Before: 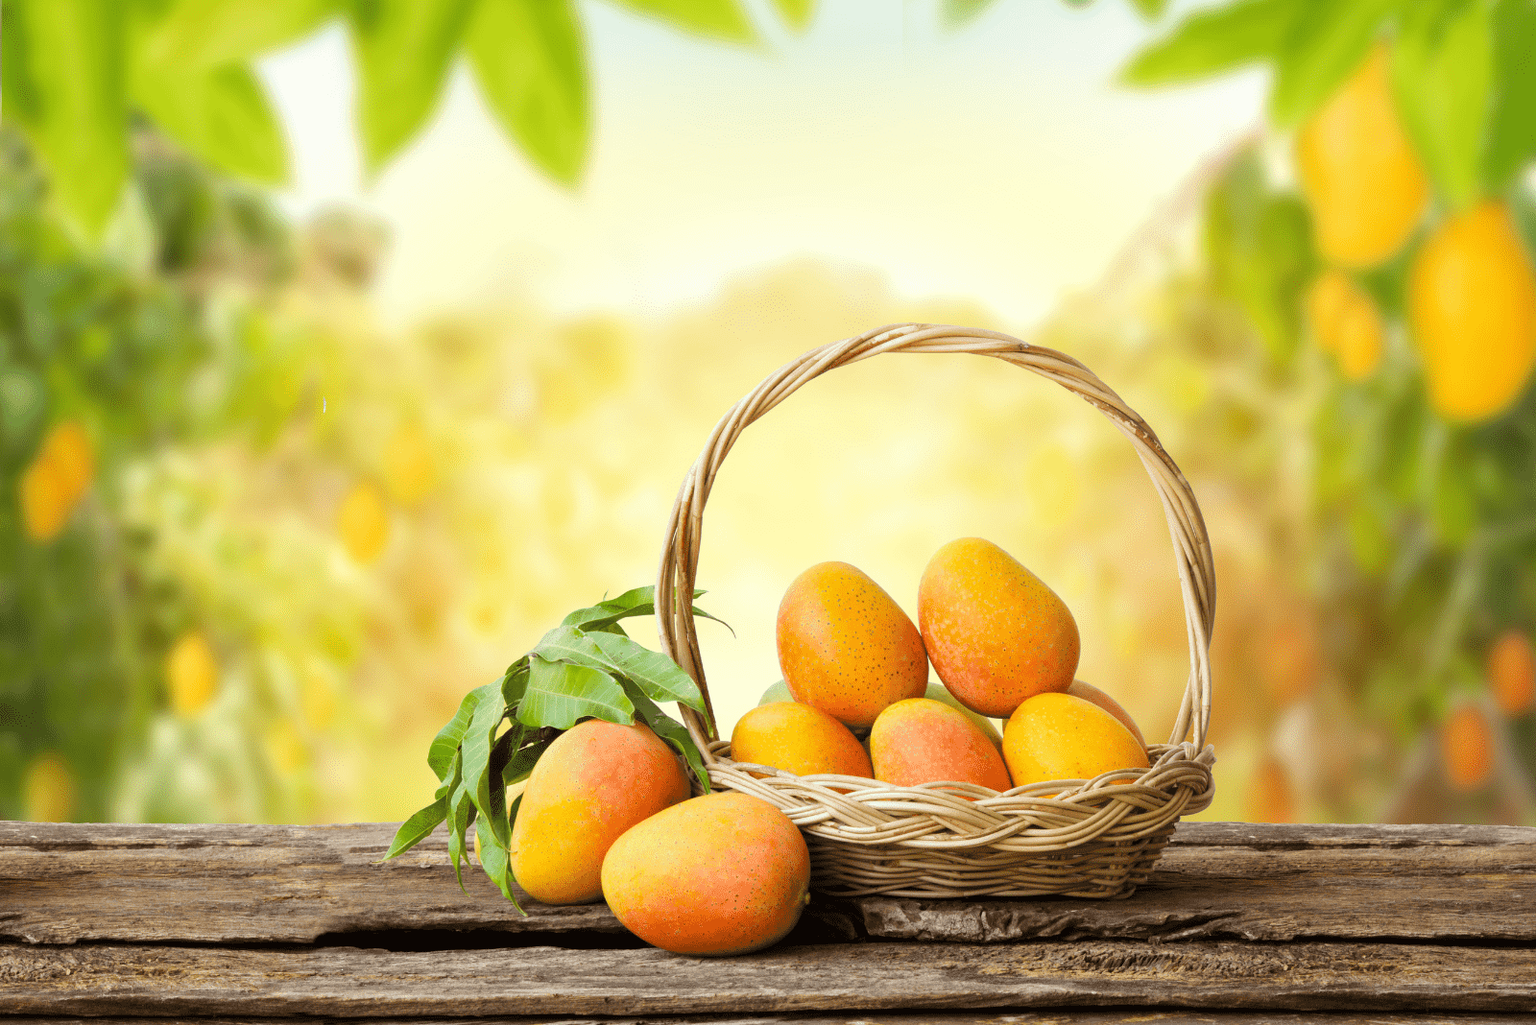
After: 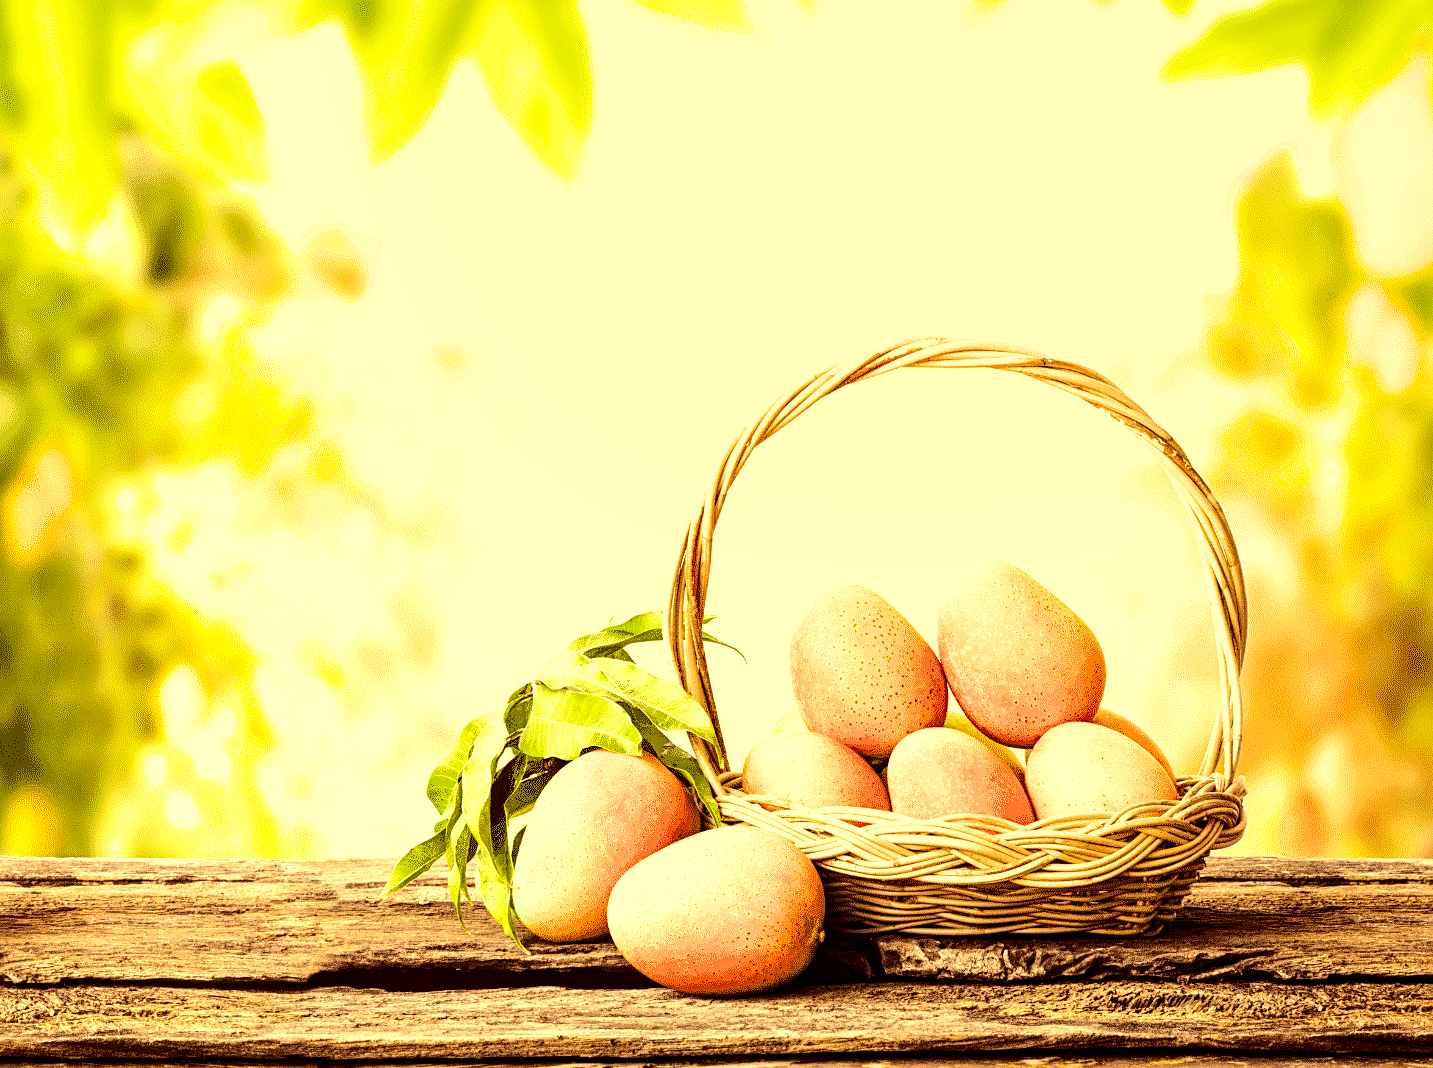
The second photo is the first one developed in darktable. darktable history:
color correction: highlights a* 9.92, highlights b* 38.48, shadows a* 14.91, shadows b* 3.28
tone equalizer: -8 EV -0.74 EV, -7 EV -0.708 EV, -6 EV -0.618 EV, -5 EV -0.417 EV, -3 EV 0.4 EV, -2 EV 0.6 EV, -1 EV 0.677 EV, +0 EV 0.731 EV, edges refinement/feathering 500, mask exposure compensation -1.57 EV, preserve details no
contrast brightness saturation: contrast 0.145, brightness 0.046
exposure: black level correction 0, exposure 0.905 EV, compensate highlight preservation false
local contrast: highlights 65%, shadows 54%, detail 169%, midtone range 0.518
filmic rgb: middle gray luminance 18.37%, black relative exposure -10.49 EV, white relative exposure 3.41 EV, threshold 5.96 EV, target black luminance 0%, hardness 6.06, latitude 98.02%, contrast 0.836, shadows ↔ highlights balance 0.671%, enable highlight reconstruction true
sharpen: on, module defaults
crop and rotate: left 1.263%, right 9.145%
